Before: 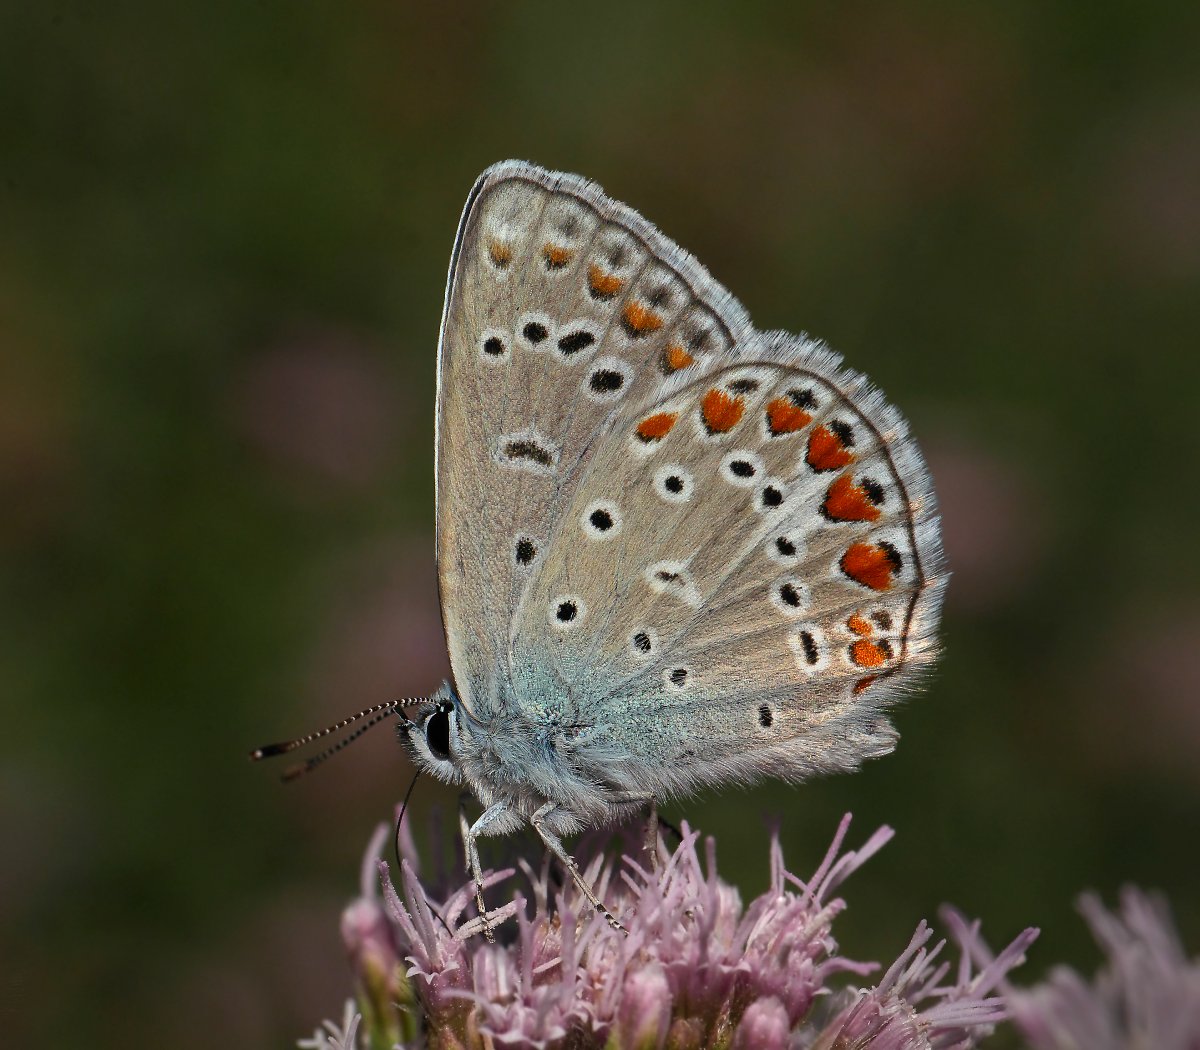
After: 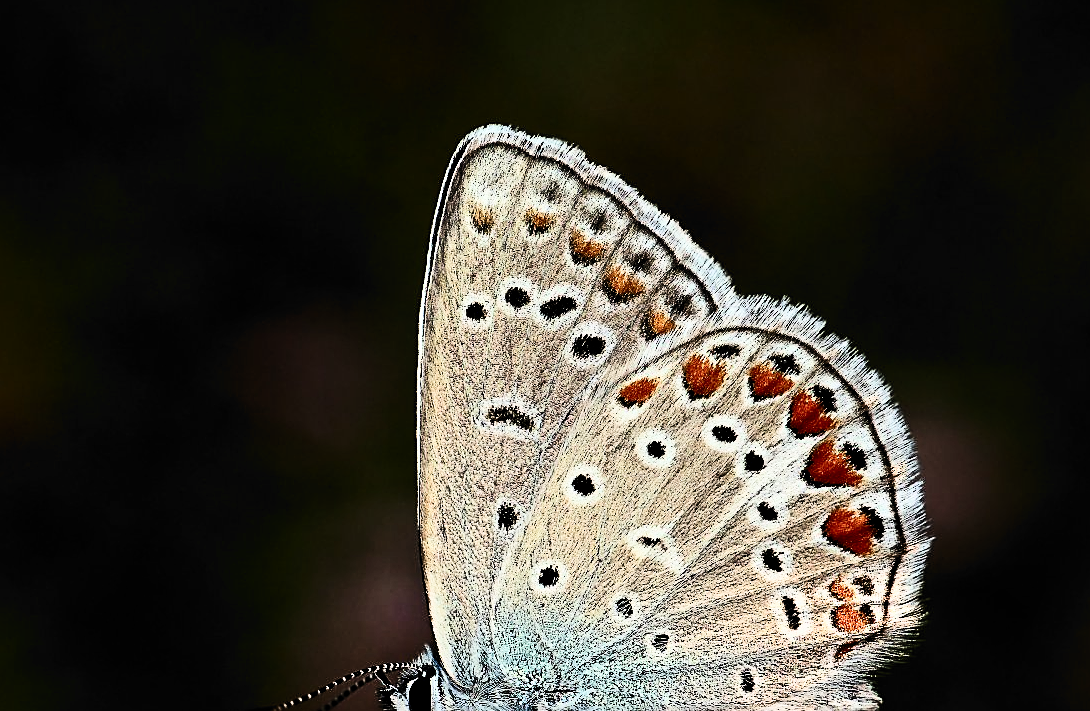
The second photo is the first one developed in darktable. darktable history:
contrast brightness saturation: contrast 0.508, saturation -0.098
crop: left 1.54%, top 3.382%, right 7.607%, bottom 28.424%
filmic rgb: black relative exposure -5.02 EV, white relative exposure 3.52 EV, threshold 5.94 EV, hardness 3.16, contrast 1.202, highlights saturation mix -48.74%, color science v6 (2022), enable highlight reconstruction true
sharpen: amount 0.914
tone equalizer: on, module defaults
exposure: black level correction 0.001, exposure 0.499 EV, compensate highlight preservation false
velvia: on, module defaults
